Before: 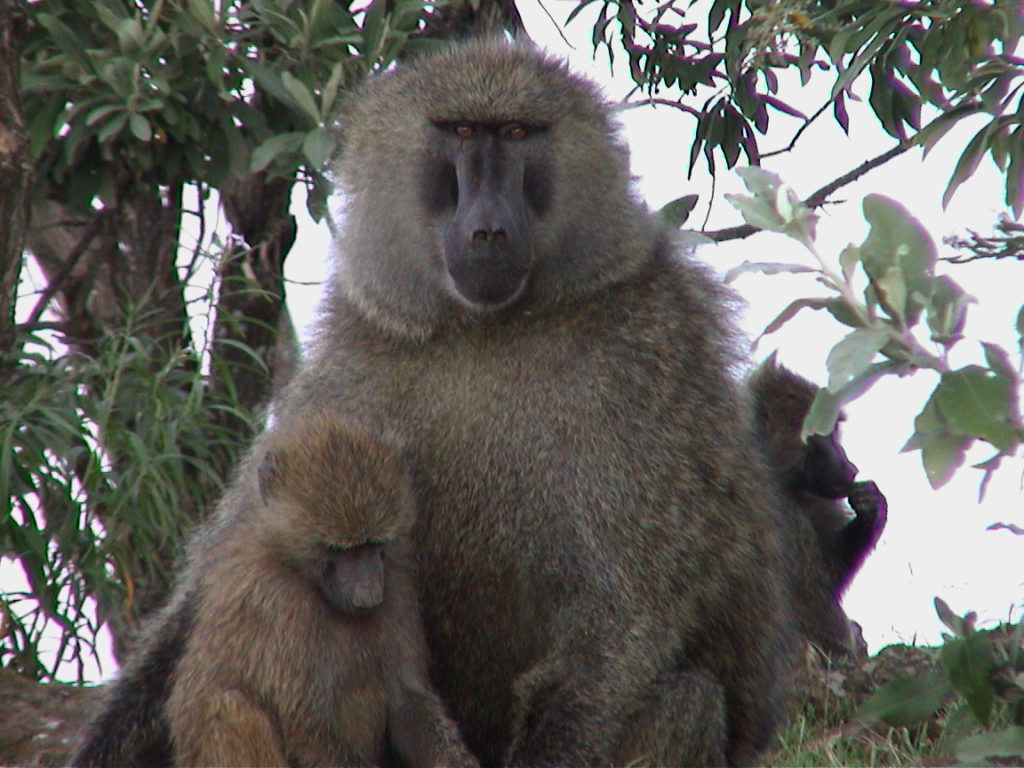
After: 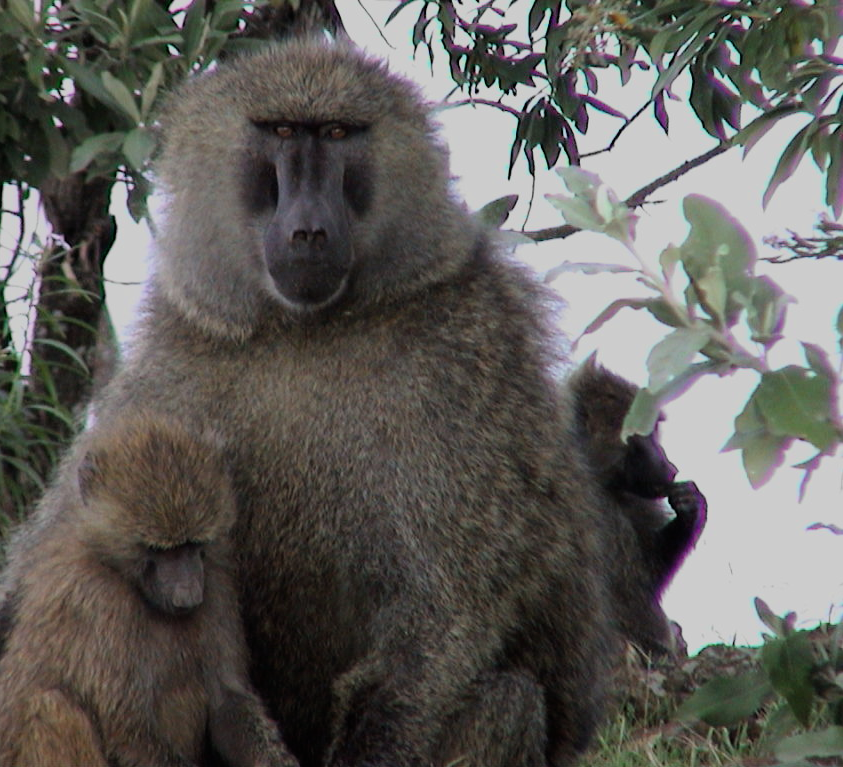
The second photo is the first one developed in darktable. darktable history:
crop: left 17.582%, bottom 0.031%
filmic rgb: black relative exposure -7.65 EV, white relative exposure 4.56 EV, hardness 3.61, color science v6 (2022)
